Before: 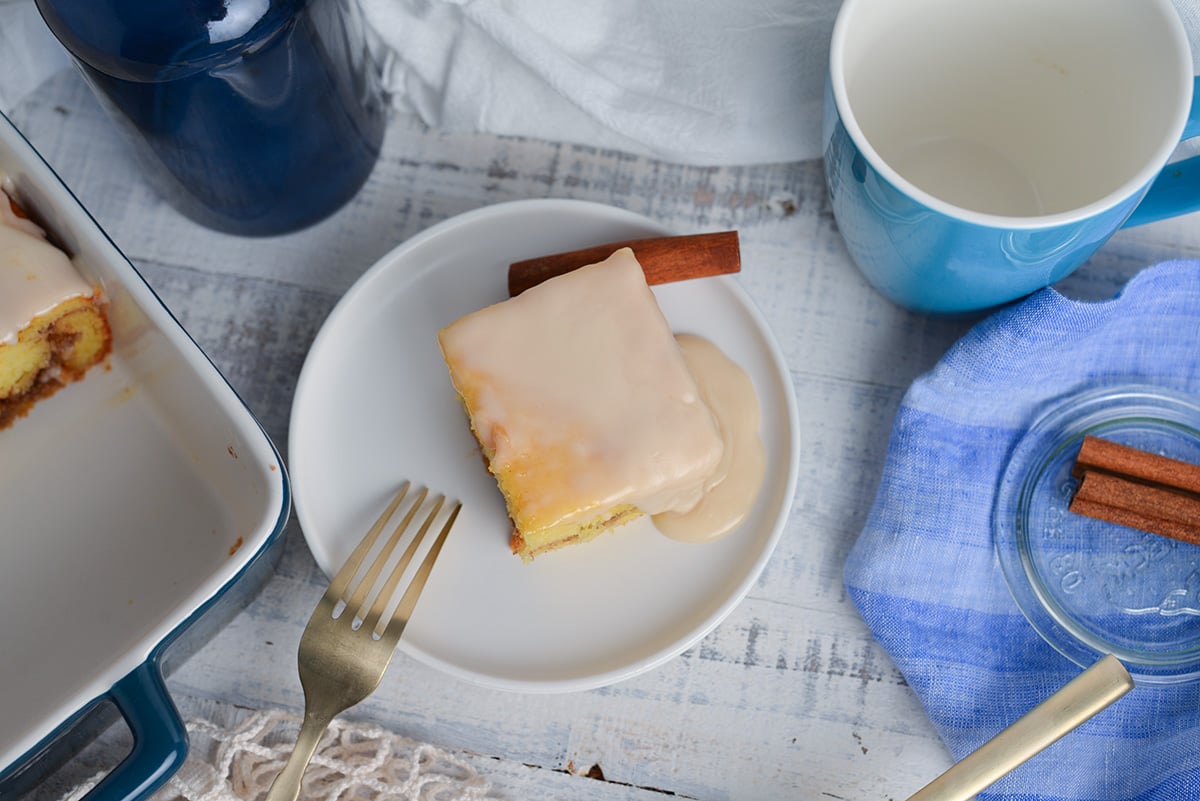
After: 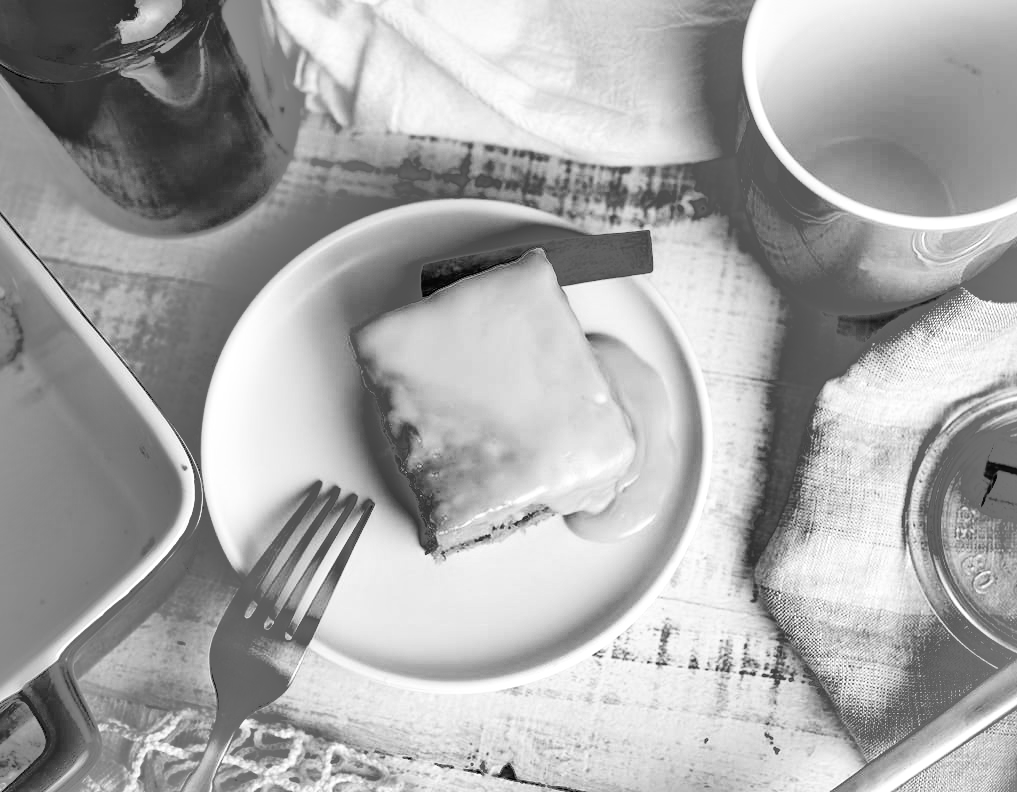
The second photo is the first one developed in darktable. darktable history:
color calibration: output gray [0.22, 0.42, 0.37, 0], illuminant custom, x 0.389, y 0.387, temperature 3822.97 K
exposure: compensate highlight preservation false
base curve: curves: ch0 [(0, 0) (0.012, 0.01) (0.073, 0.168) (0.31, 0.711) (0.645, 0.957) (1, 1)], preserve colors none
crop: left 7.367%, right 7.833%
local contrast: mode bilateral grid, contrast 30, coarseness 24, midtone range 0.2
shadows and highlights: shadows 38.89, highlights -76.34
tone equalizer: -7 EV -0.627 EV, -6 EV 1.04 EV, -5 EV -0.457 EV, -4 EV 0.441 EV, -3 EV 0.415 EV, -2 EV 0.134 EV, -1 EV -0.16 EV, +0 EV -0.366 EV, mask exposure compensation -0.512 EV
